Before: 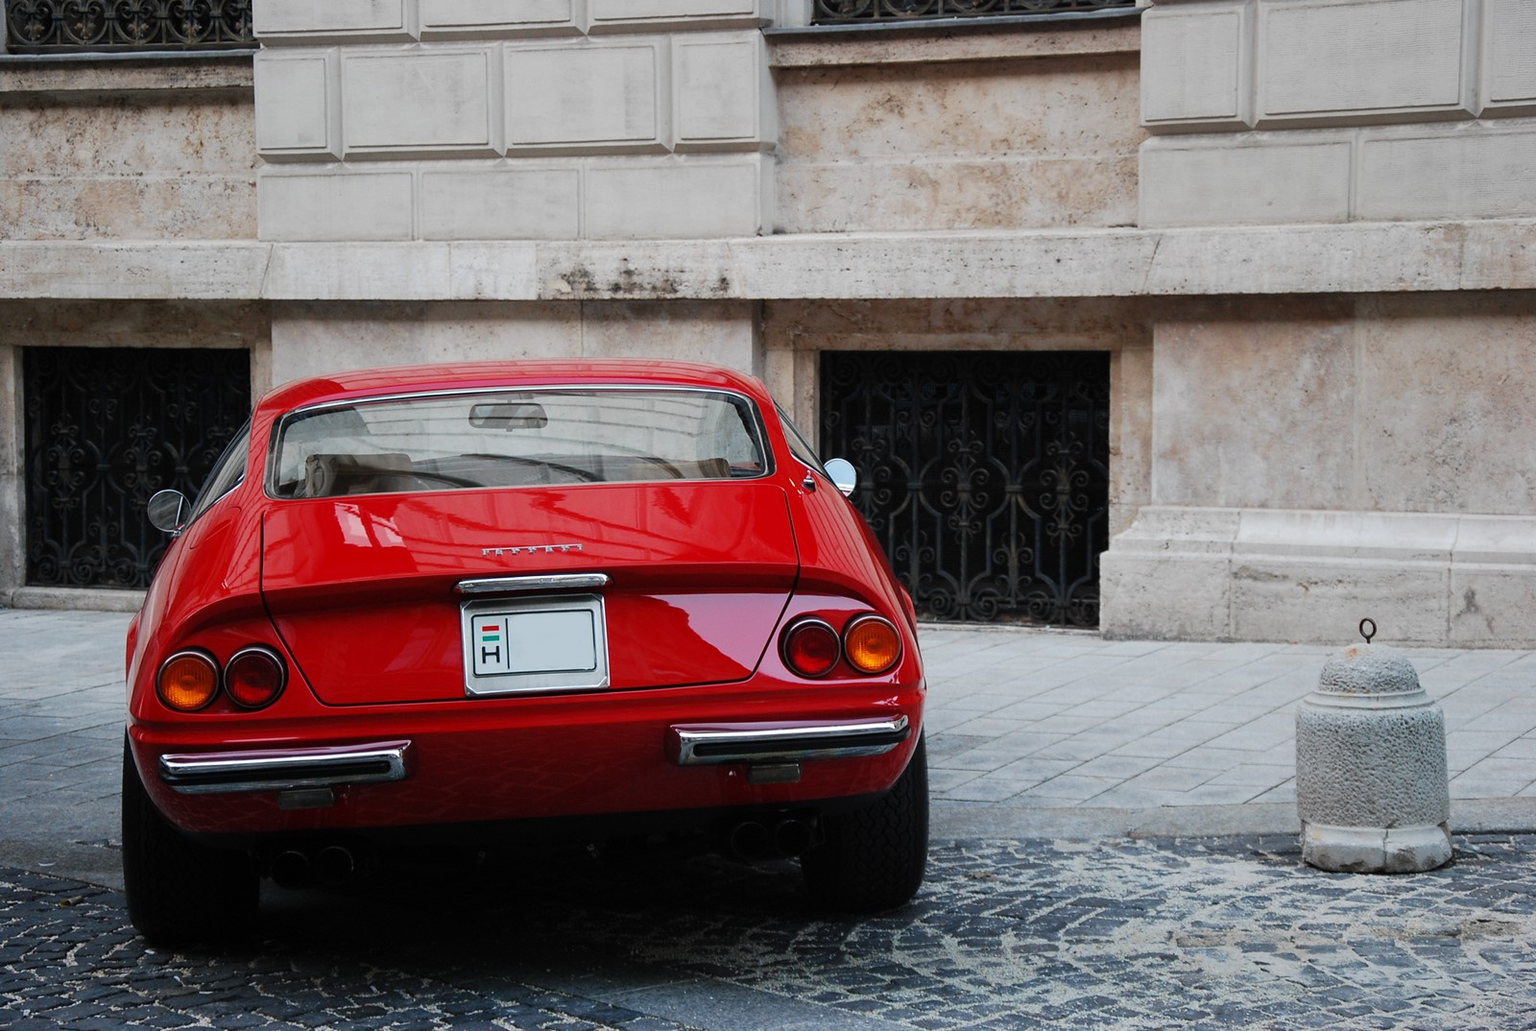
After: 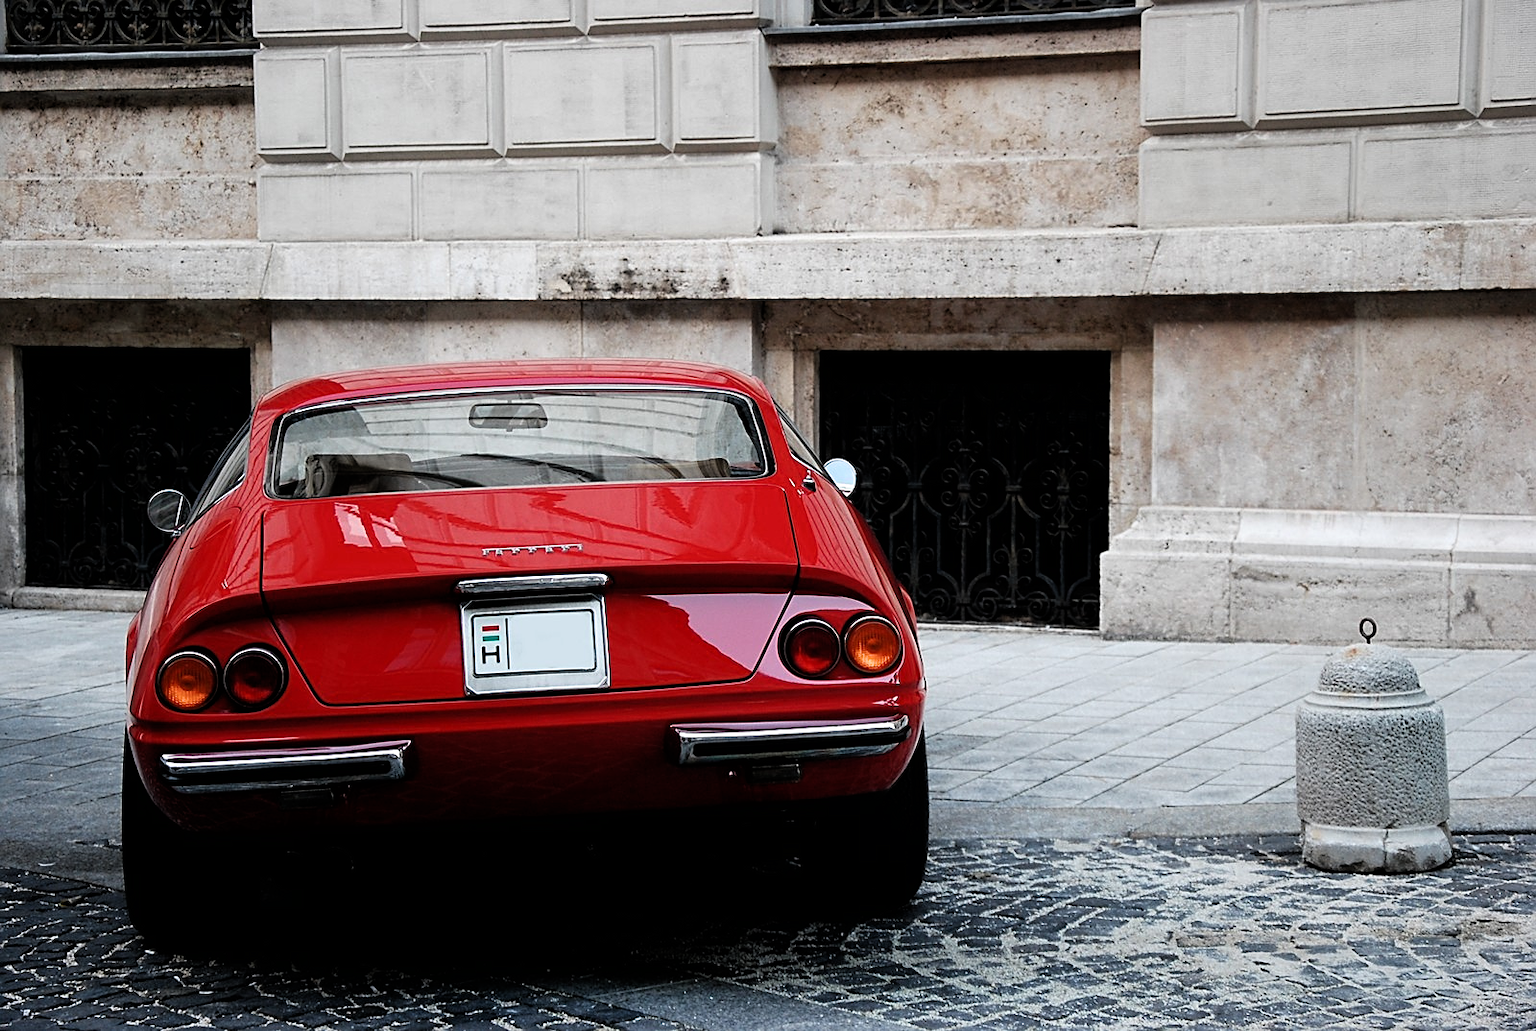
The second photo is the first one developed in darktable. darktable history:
sharpen: on, module defaults
filmic rgb: black relative exposure -8.28 EV, white relative exposure 2.2 EV, target white luminance 99.876%, hardness 7.05, latitude 75.67%, contrast 1.315, highlights saturation mix -2.06%, shadows ↔ highlights balance 30.44%
